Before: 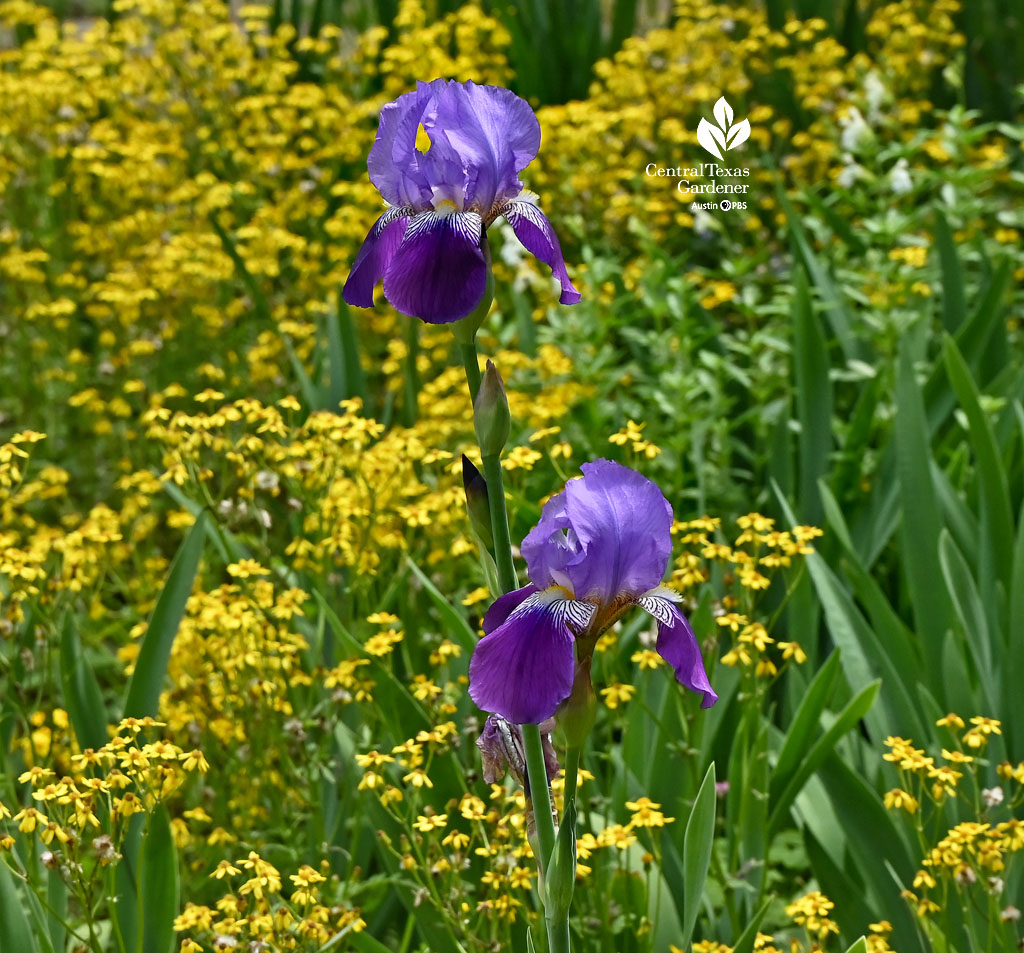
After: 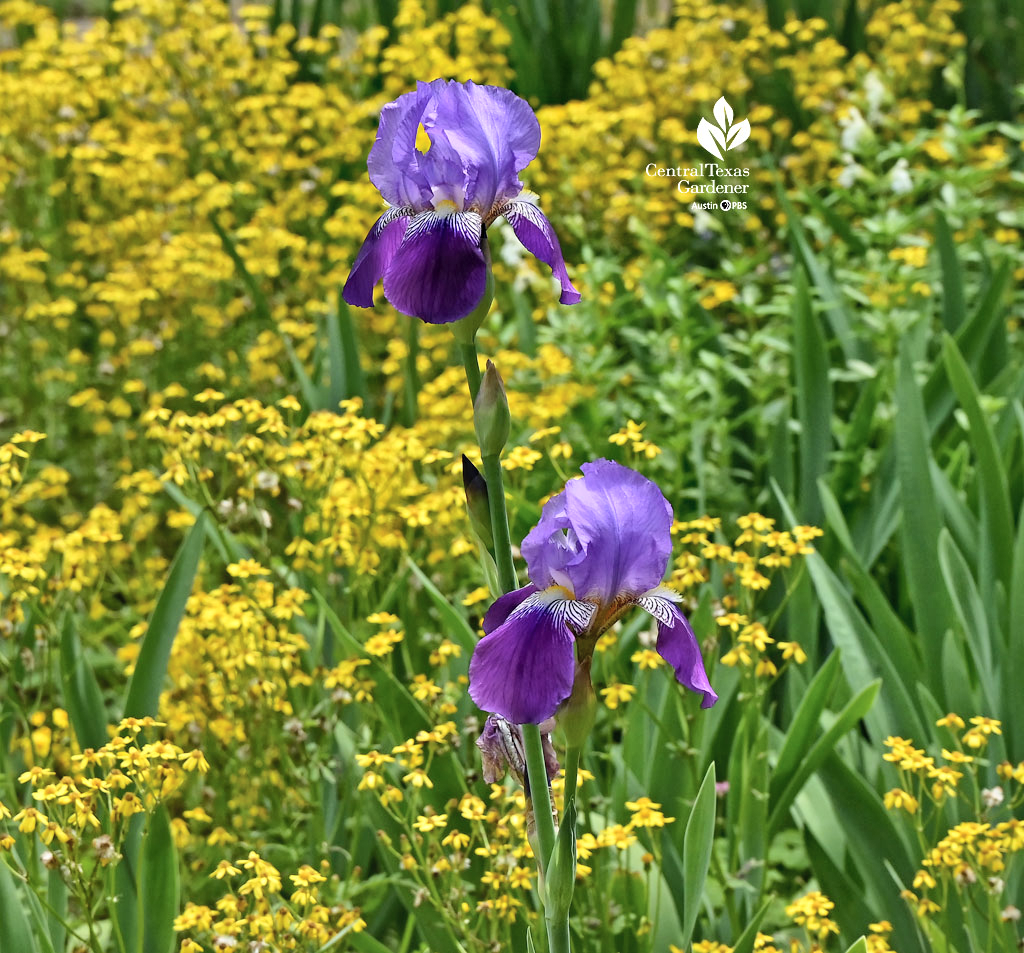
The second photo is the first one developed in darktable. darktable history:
shadows and highlights: radius 108.52, shadows 44.07, highlights -67.8, low approximation 0.01, soften with gaussian
global tonemap: drago (1, 100), detail 1
